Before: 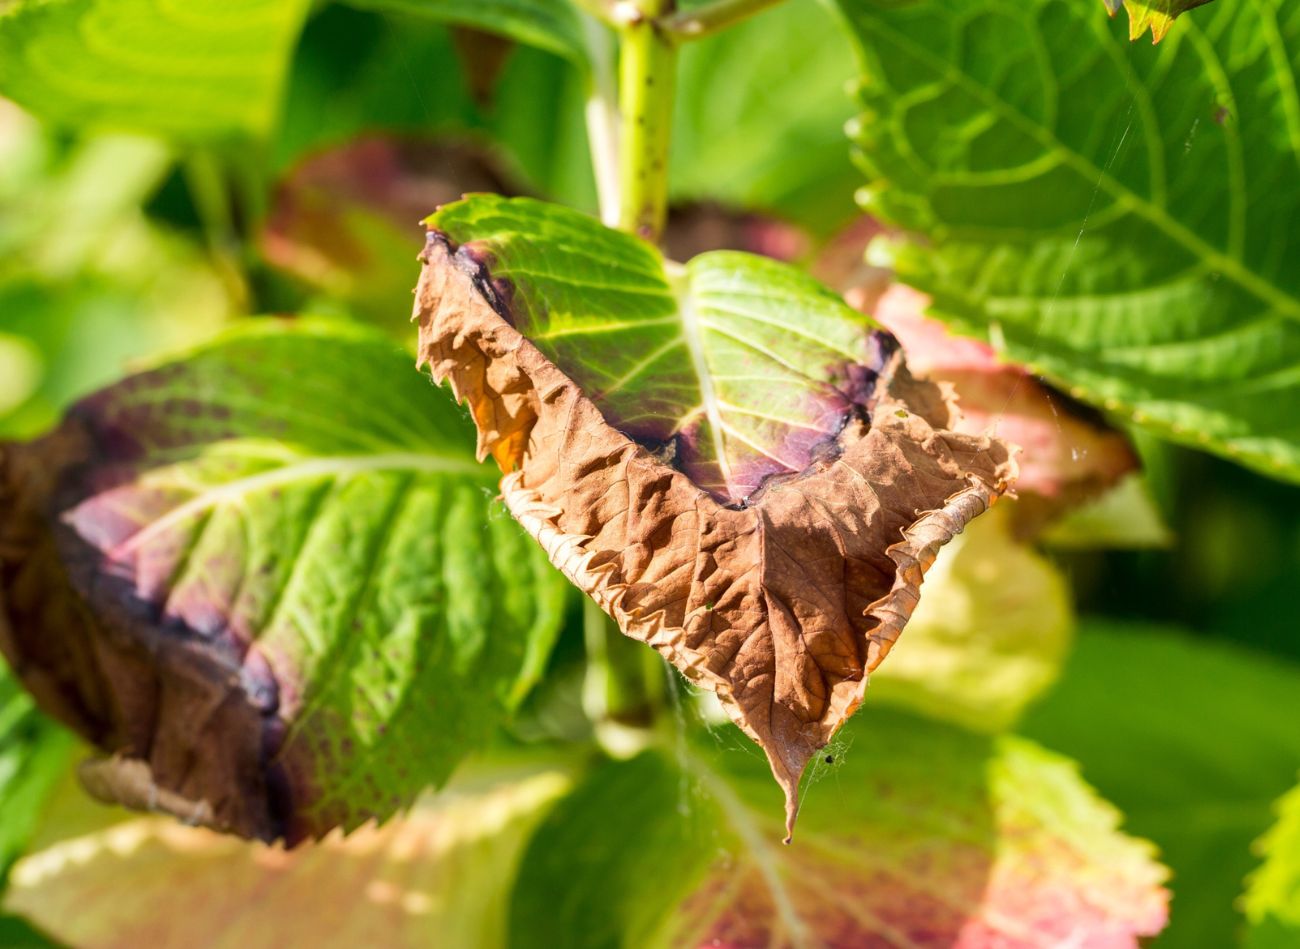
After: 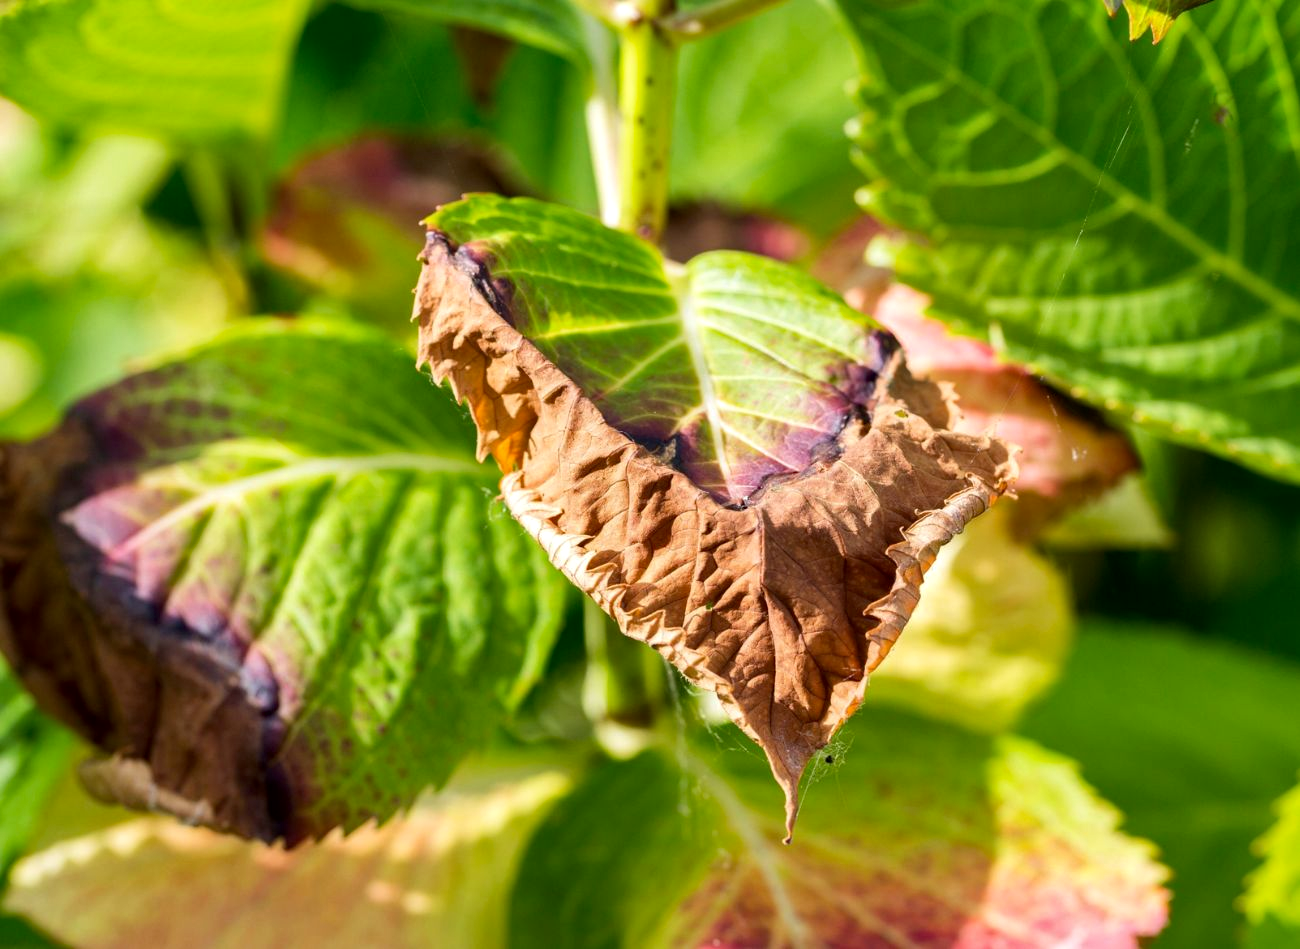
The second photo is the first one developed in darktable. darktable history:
haze removal: compatibility mode true, adaptive false
local contrast: mode bilateral grid, contrast 20, coarseness 49, detail 120%, midtone range 0.2
